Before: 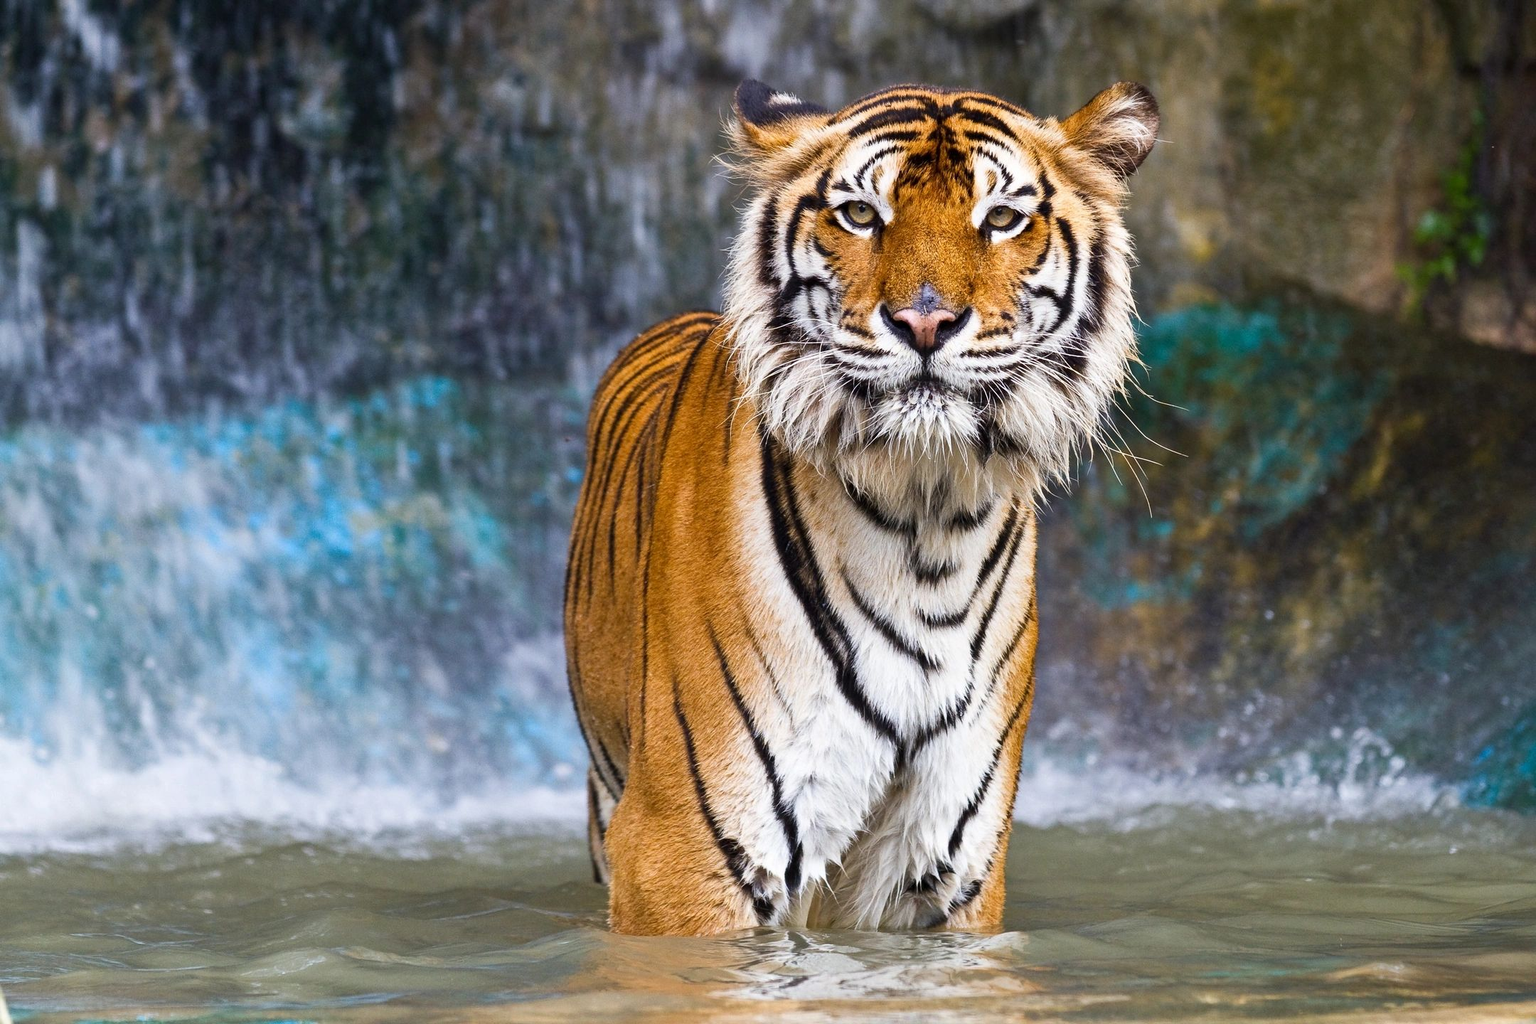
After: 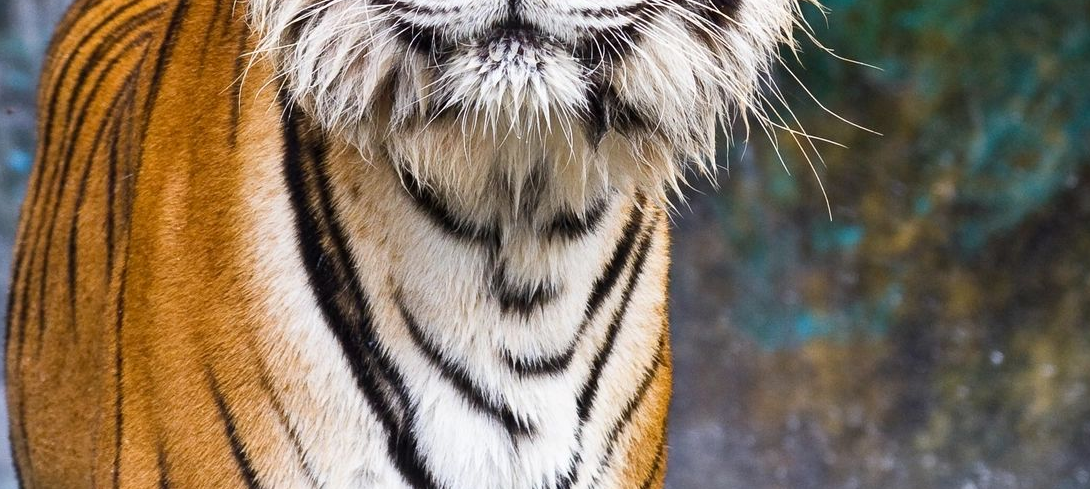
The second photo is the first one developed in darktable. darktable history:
crop: left 36.521%, top 35.229%, right 12.98%, bottom 30.752%
